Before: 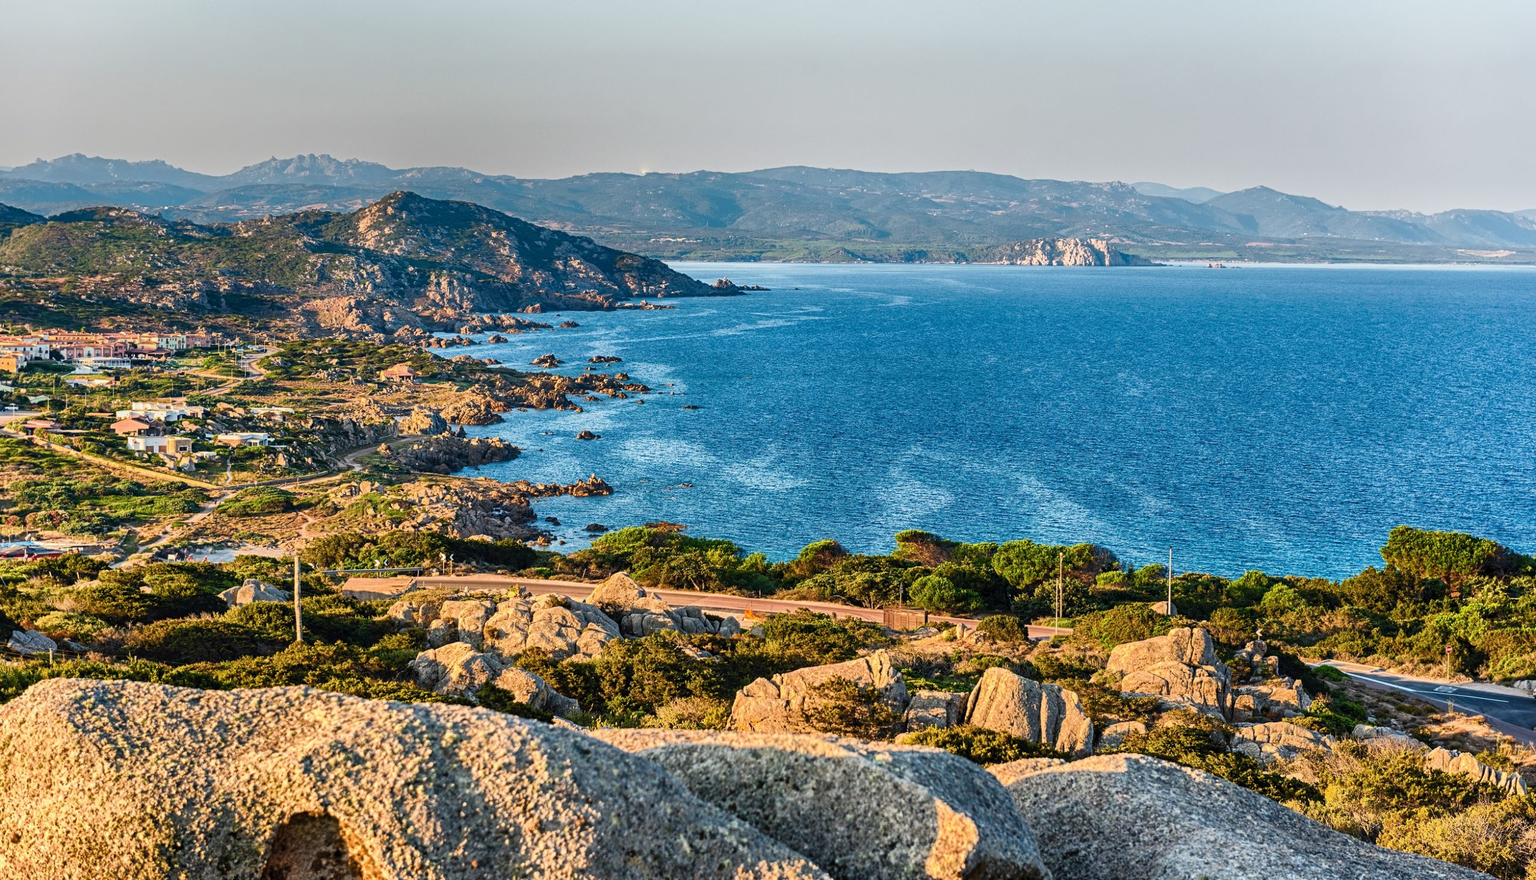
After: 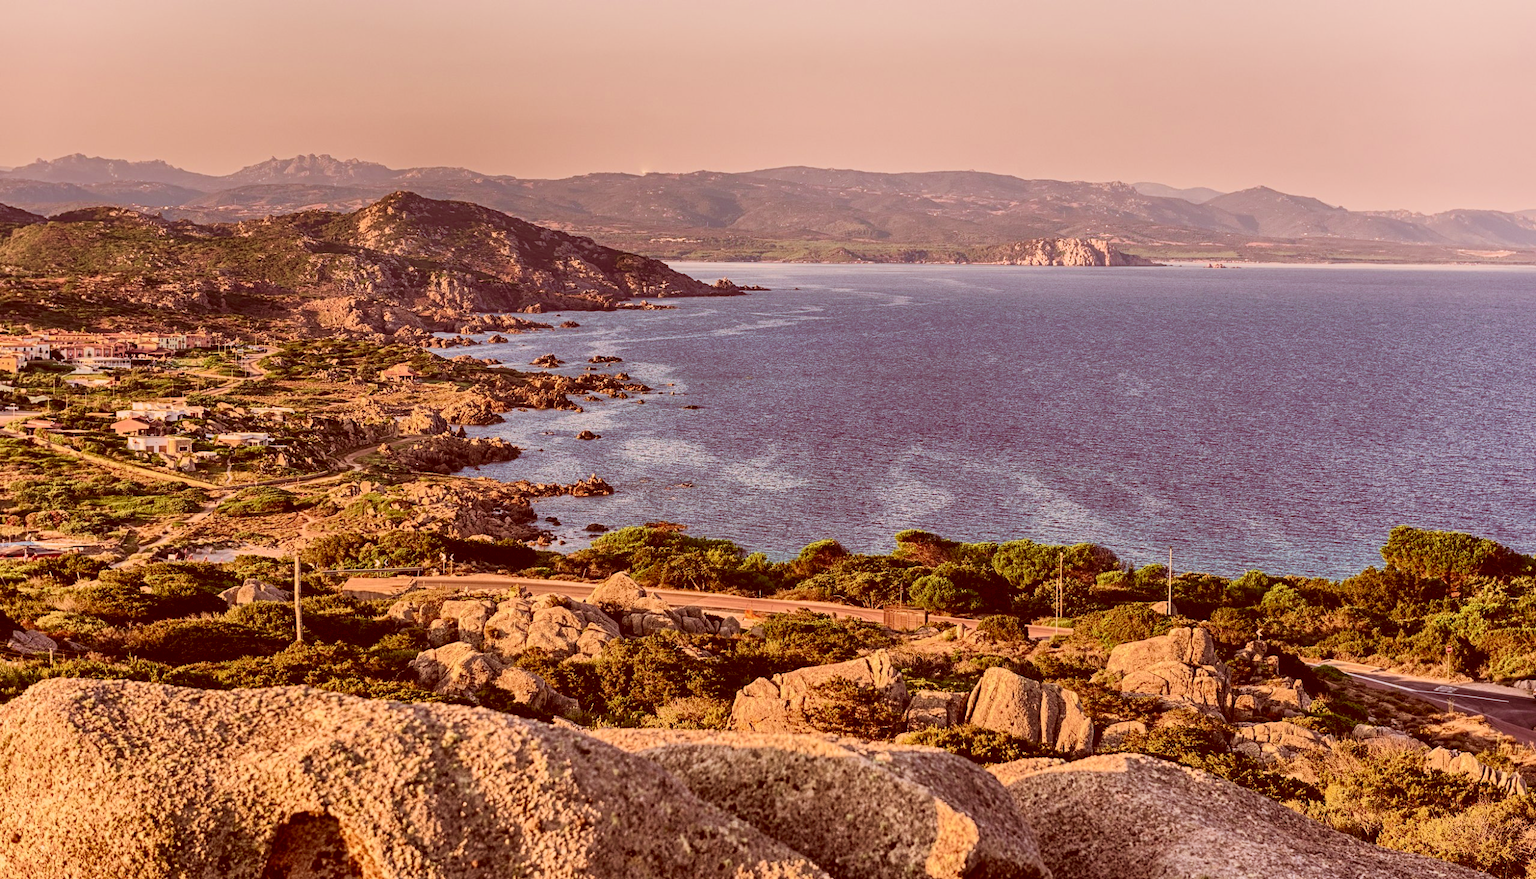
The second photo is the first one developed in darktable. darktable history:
filmic rgb: black relative exposure -14.26 EV, white relative exposure 3.35 EV, hardness 7.92, contrast 0.989
color correction: highlights a* 9.1, highlights b* 8.57, shadows a* 39.67, shadows b* 39.4, saturation 0.772
velvia: strength 44.75%
